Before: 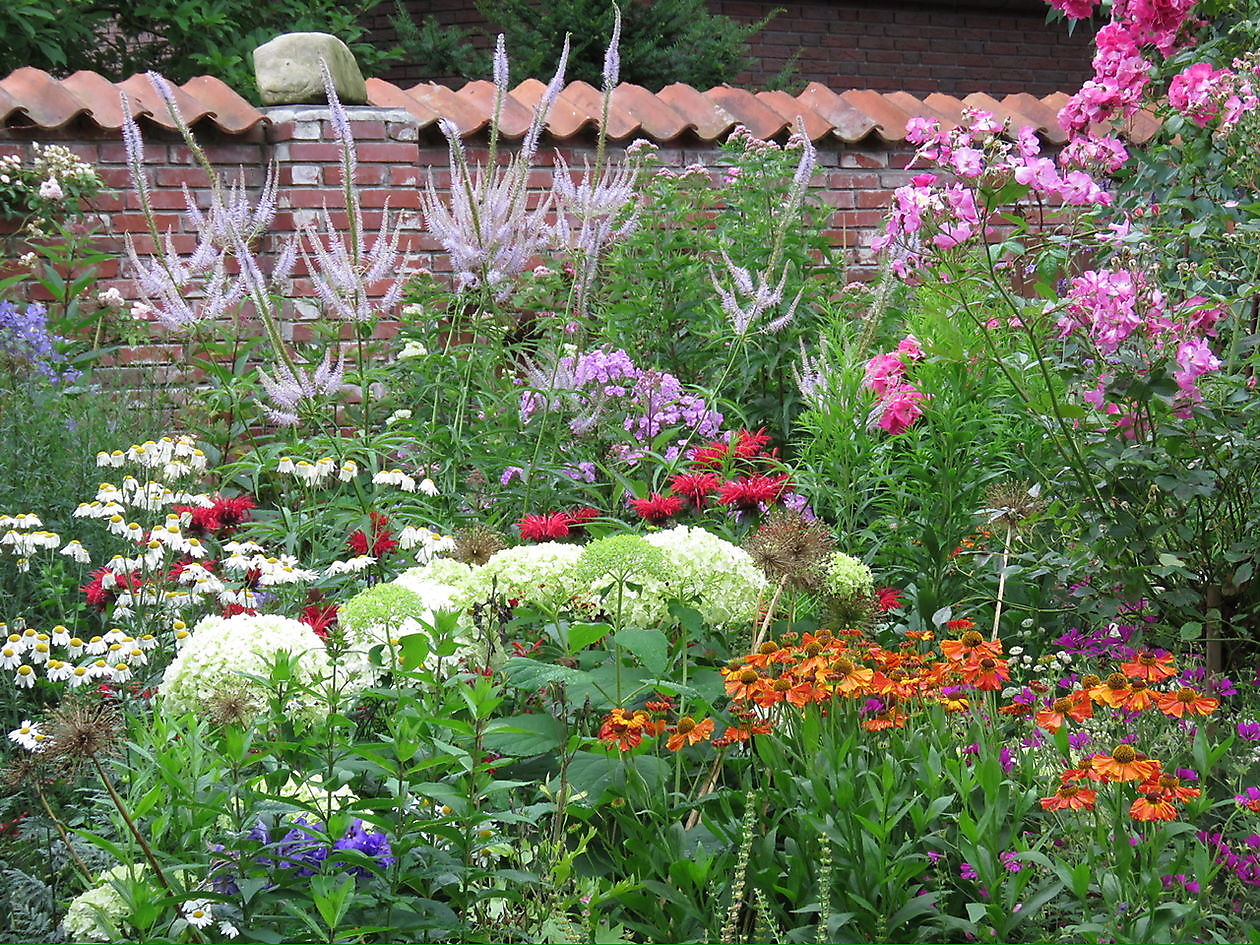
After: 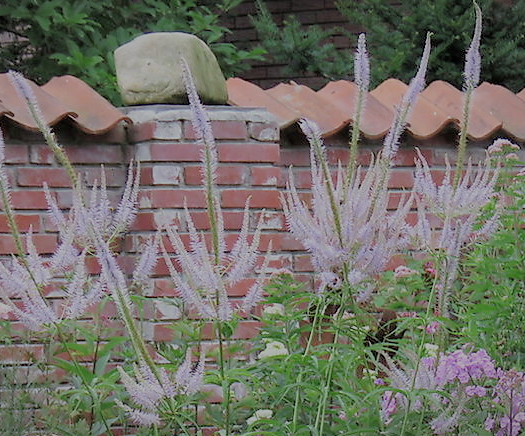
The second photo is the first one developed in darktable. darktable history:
filmic rgb: middle gray luminance 2.66%, black relative exposure -10 EV, white relative exposure 6.99 EV, dynamic range scaling 10.35%, target black luminance 0%, hardness 3.17, latitude 43.96%, contrast 0.673, highlights saturation mix 4.68%, shadows ↔ highlights balance 13.58%
vignetting: fall-off start 100.68%, brightness -0.193, saturation -0.291, width/height ratio 1.325
crop and rotate: left 11.088%, top 0.072%, right 47.174%, bottom 53.705%
exposure: compensate highlight preservation false
